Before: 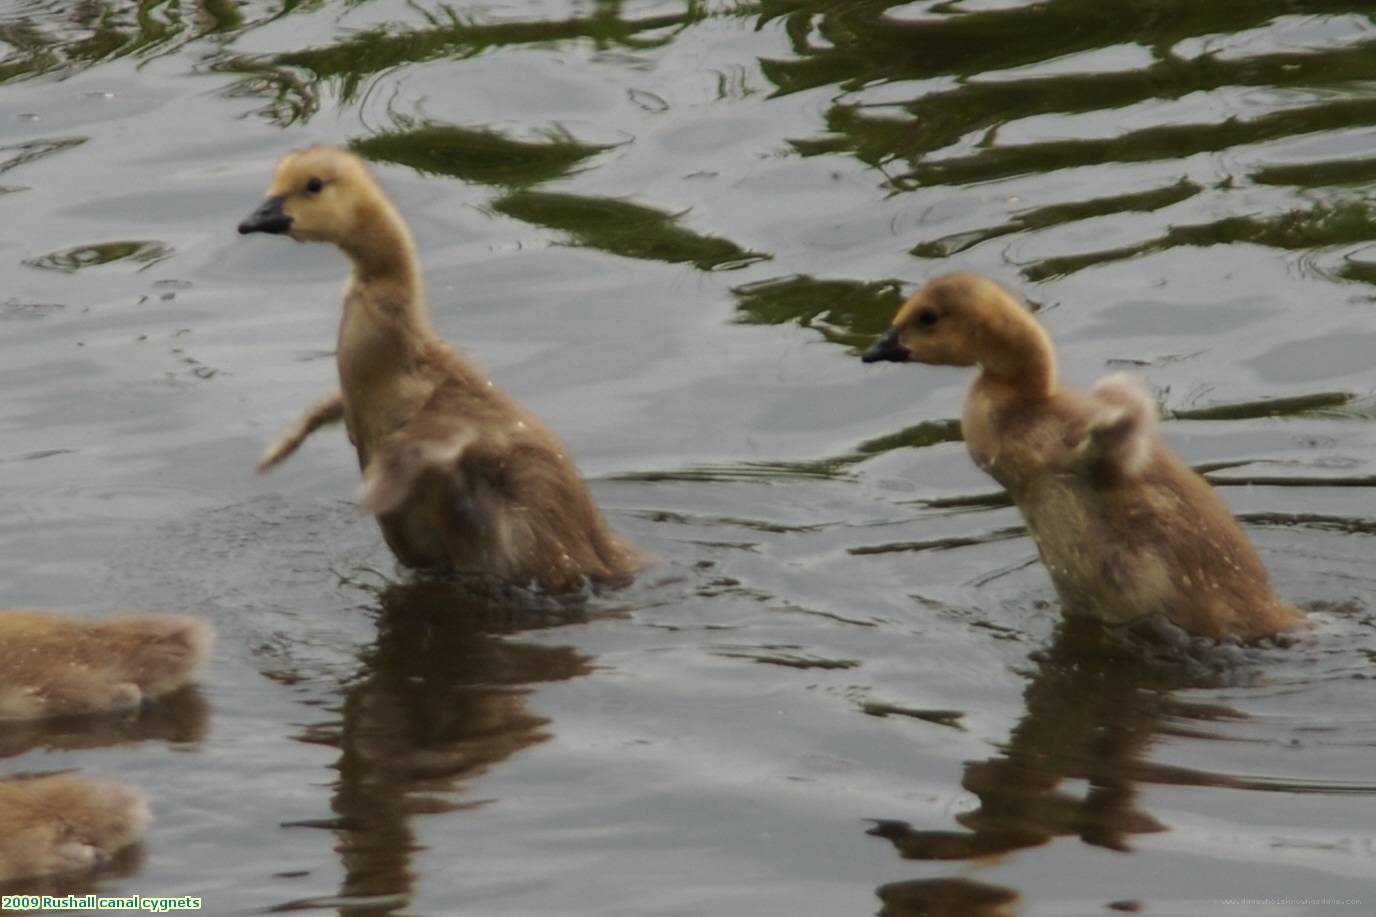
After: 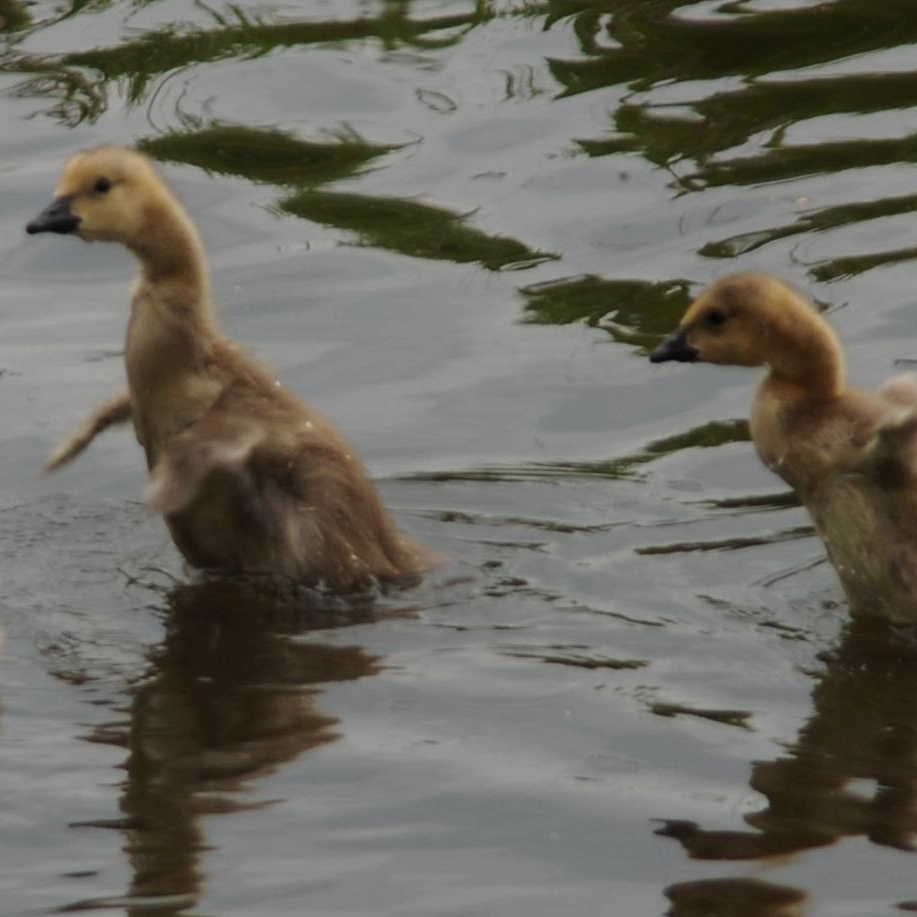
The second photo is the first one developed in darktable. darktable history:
exposure: exposure -0.293 EV, compensate highlight preservation false
crop: left 15.419%, right 17.914%
